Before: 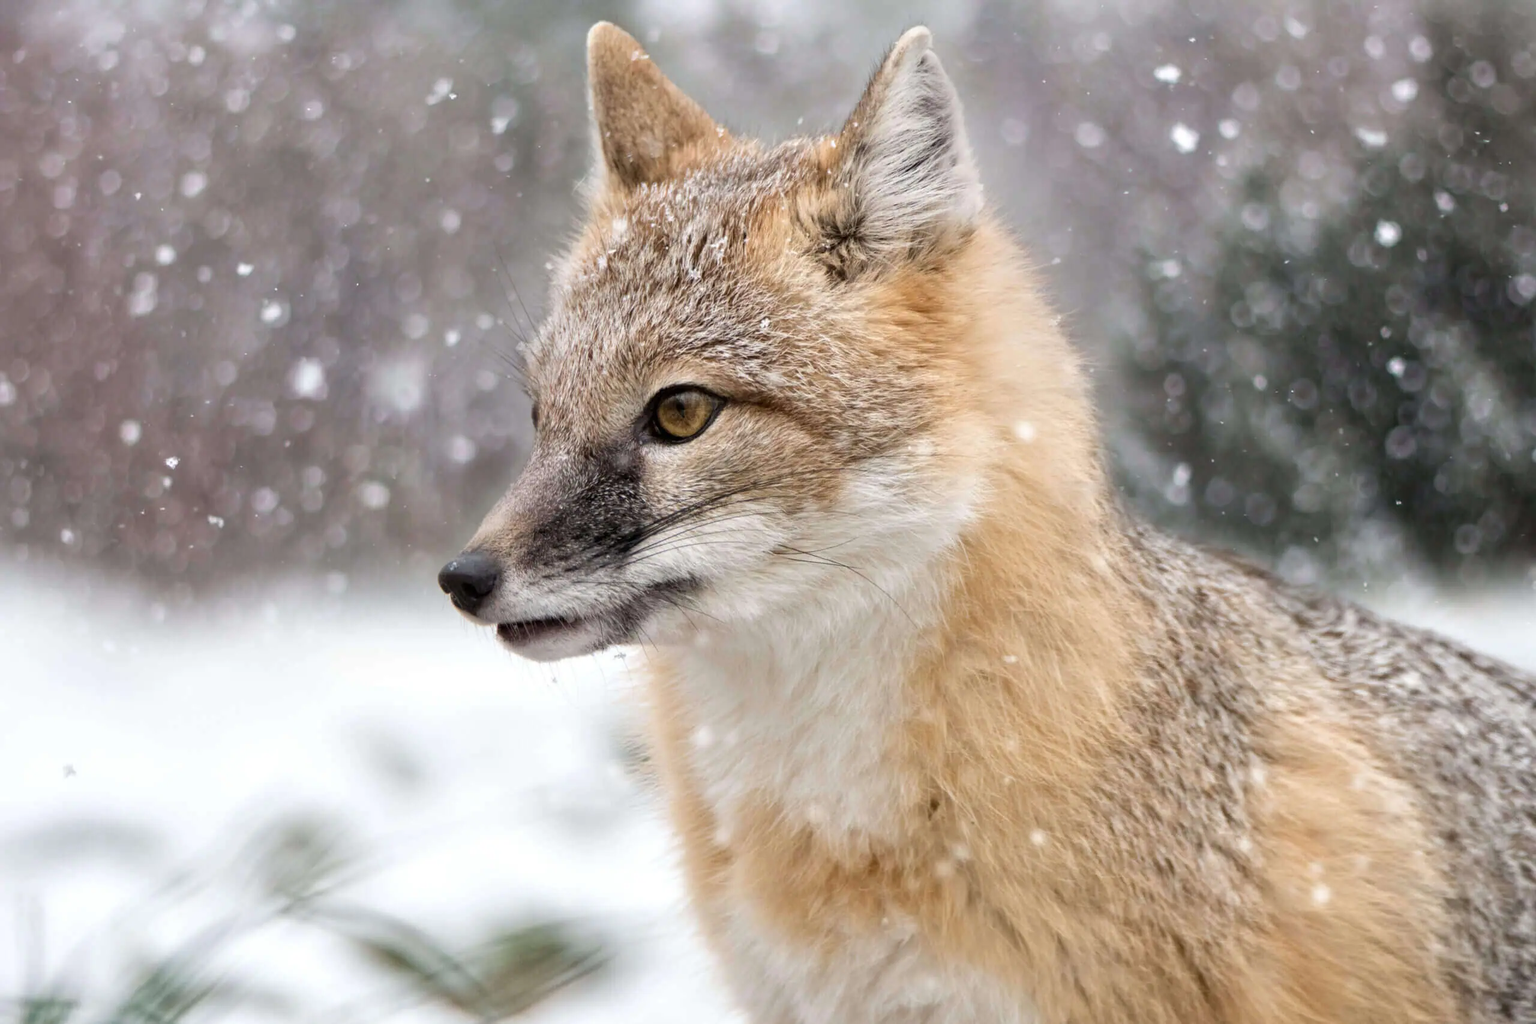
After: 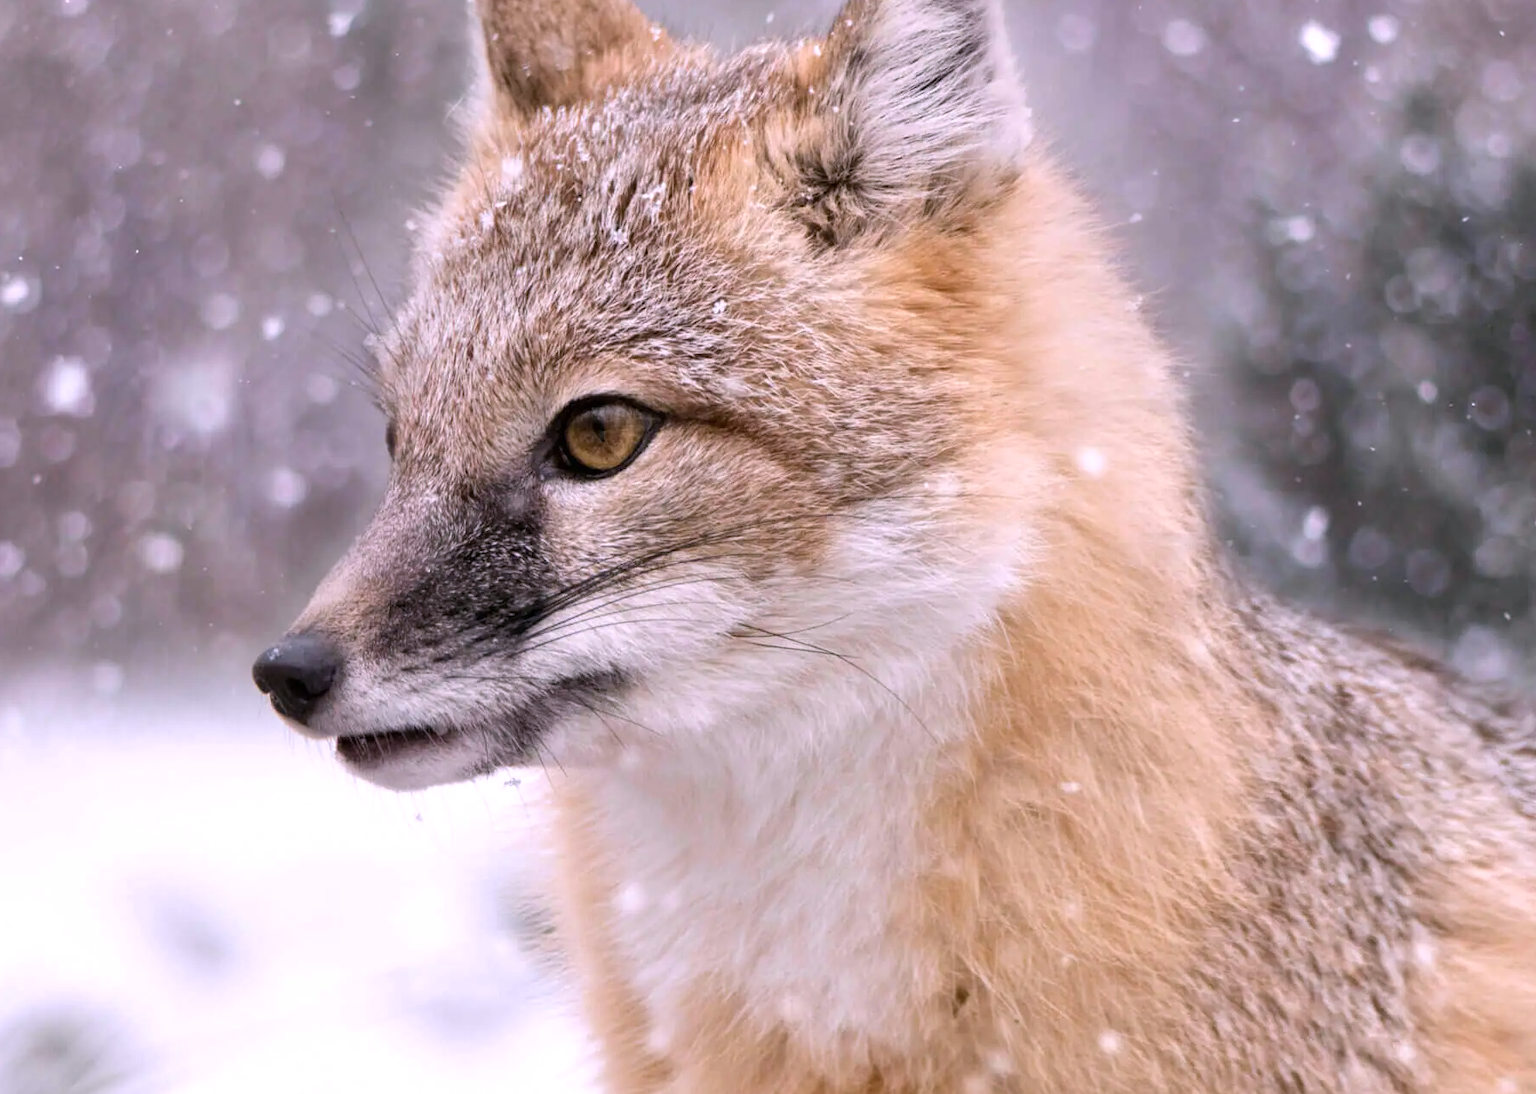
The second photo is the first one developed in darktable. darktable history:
crop and rotate: left 17.046%, top 10.659%, right 12.989%, bottom 14.553%
white balance: red 1.066, blue 1.119
